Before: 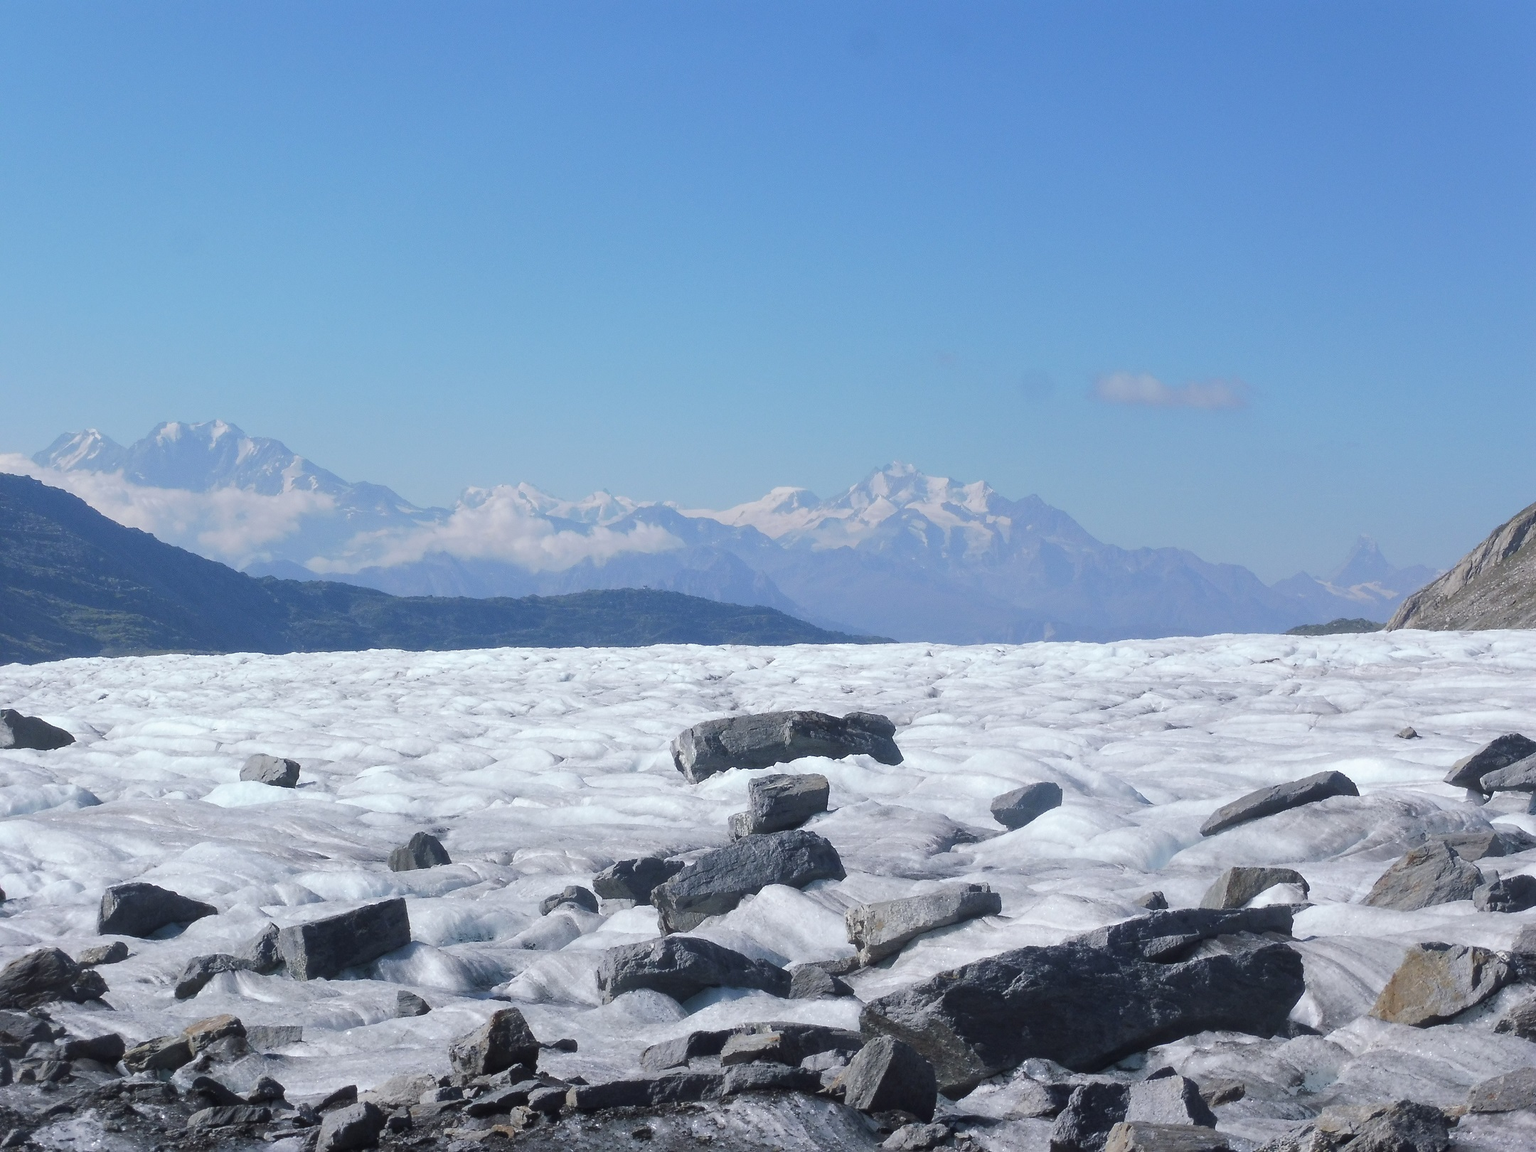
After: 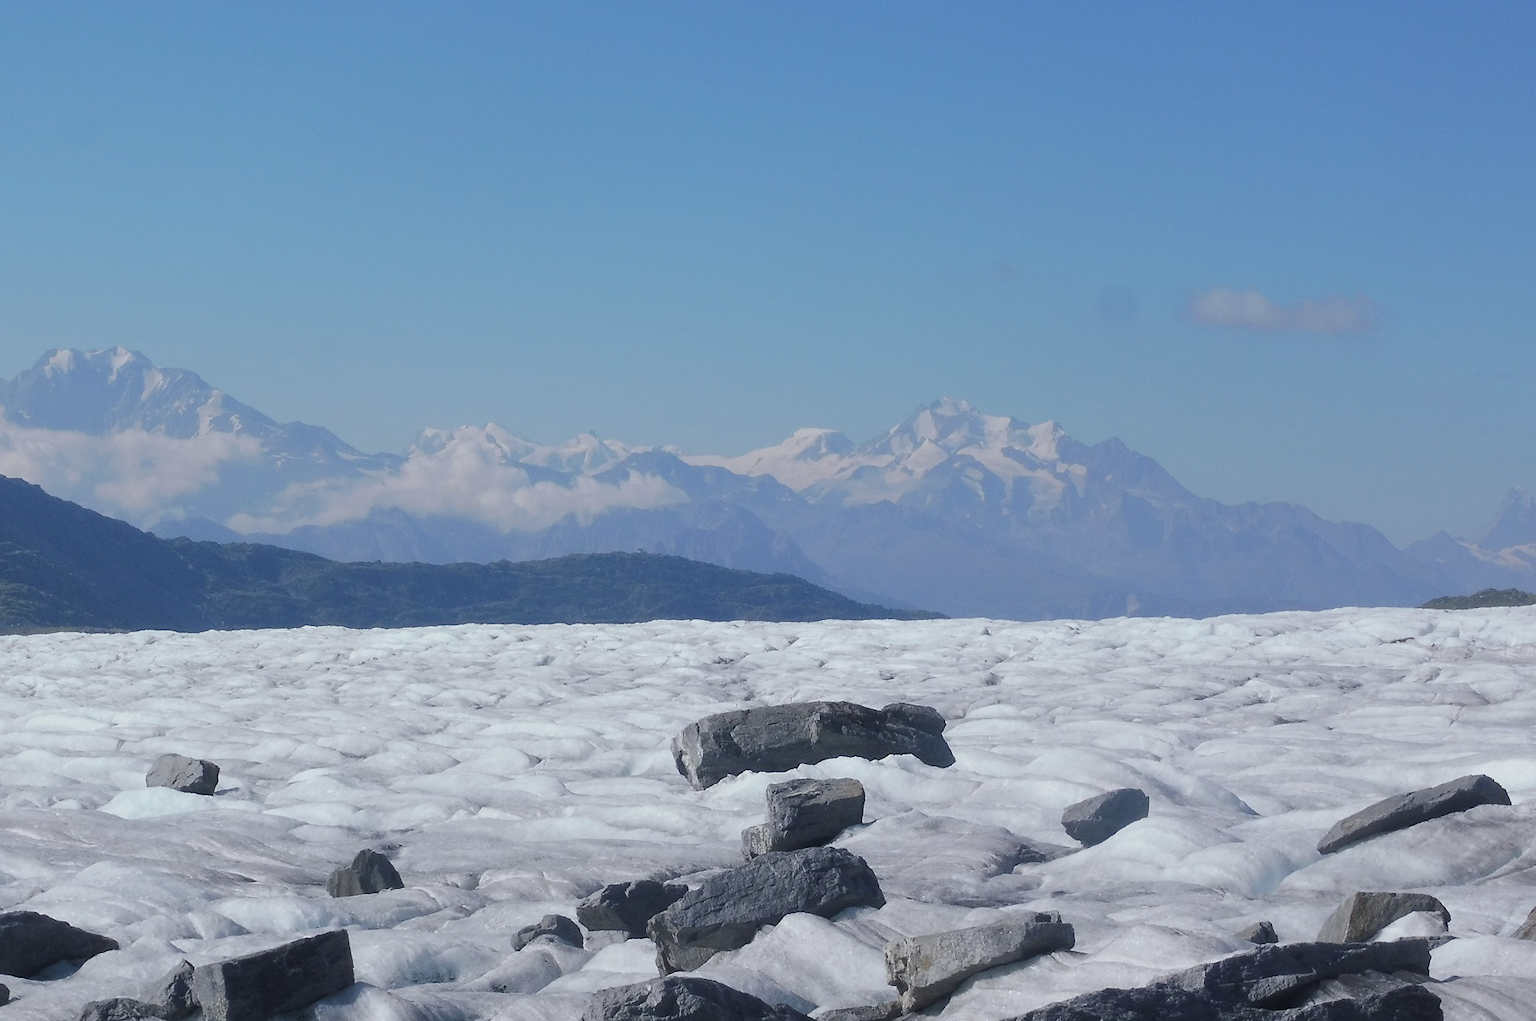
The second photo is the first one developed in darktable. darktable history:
exposure: exposure -0.36 EV, compensate highlight preservation false
crop: left 7.856%, top 11.836%, right 10.12%, bottom 15.387%
